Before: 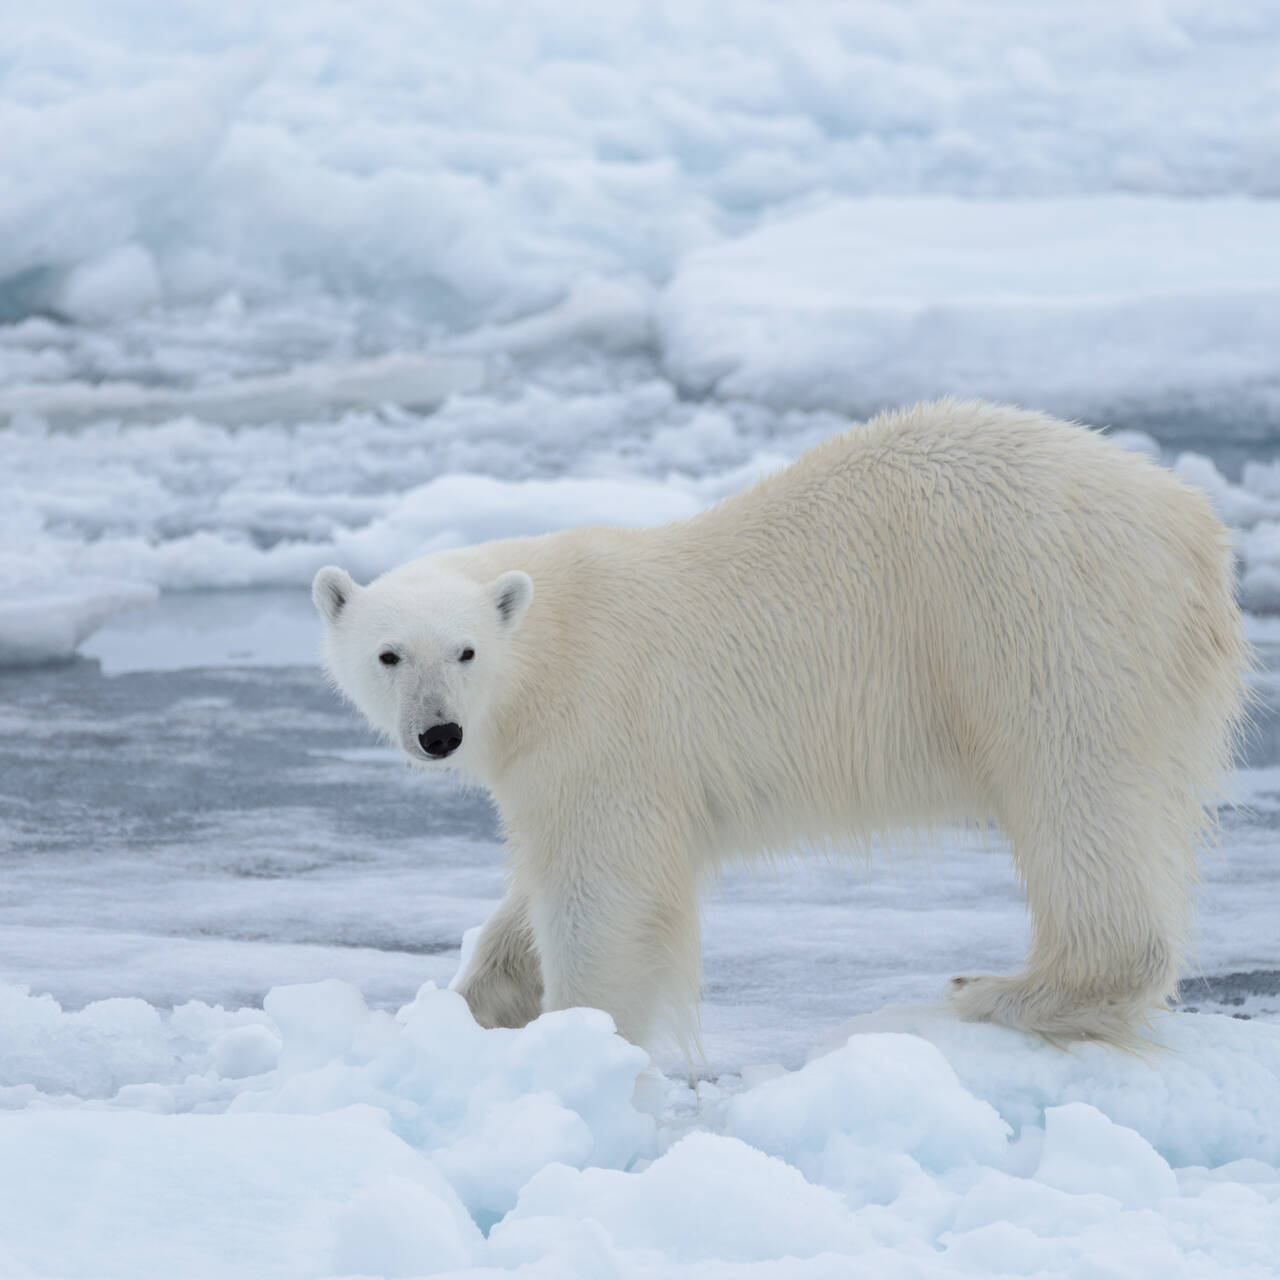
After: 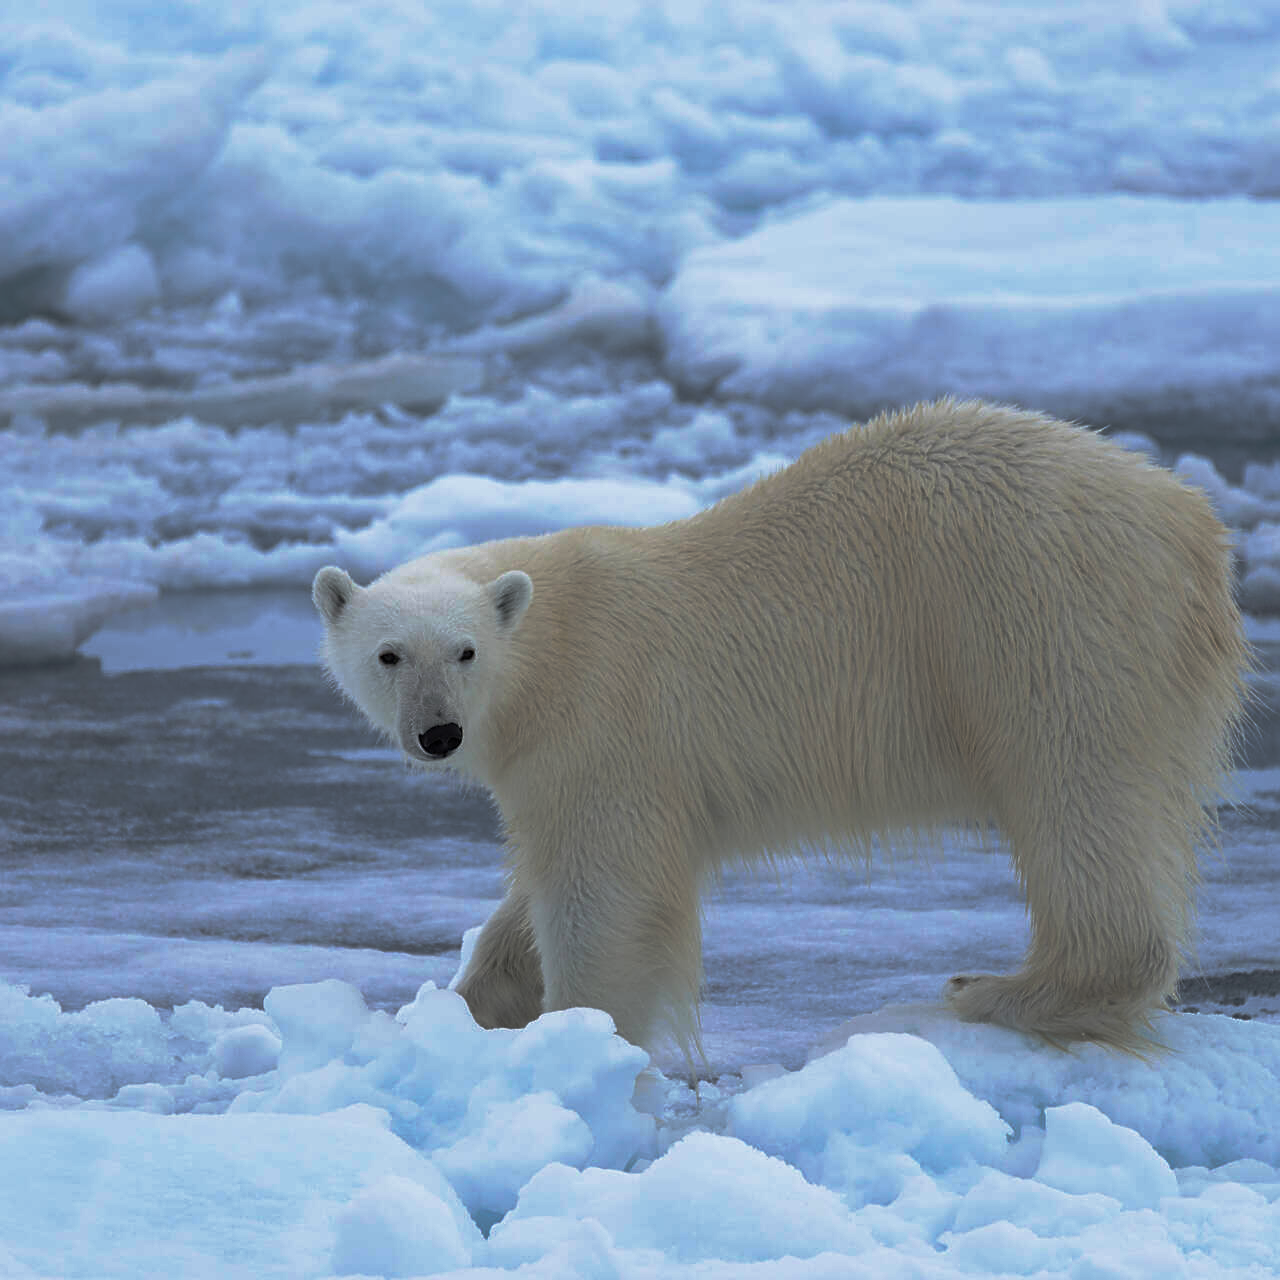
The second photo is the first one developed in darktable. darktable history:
sharpen: on, module defaults
base curve: curves: ch0 [(0, 0) (0.564, 0.291) (0.802, 0.731) (1, 1)], preserve colors none
